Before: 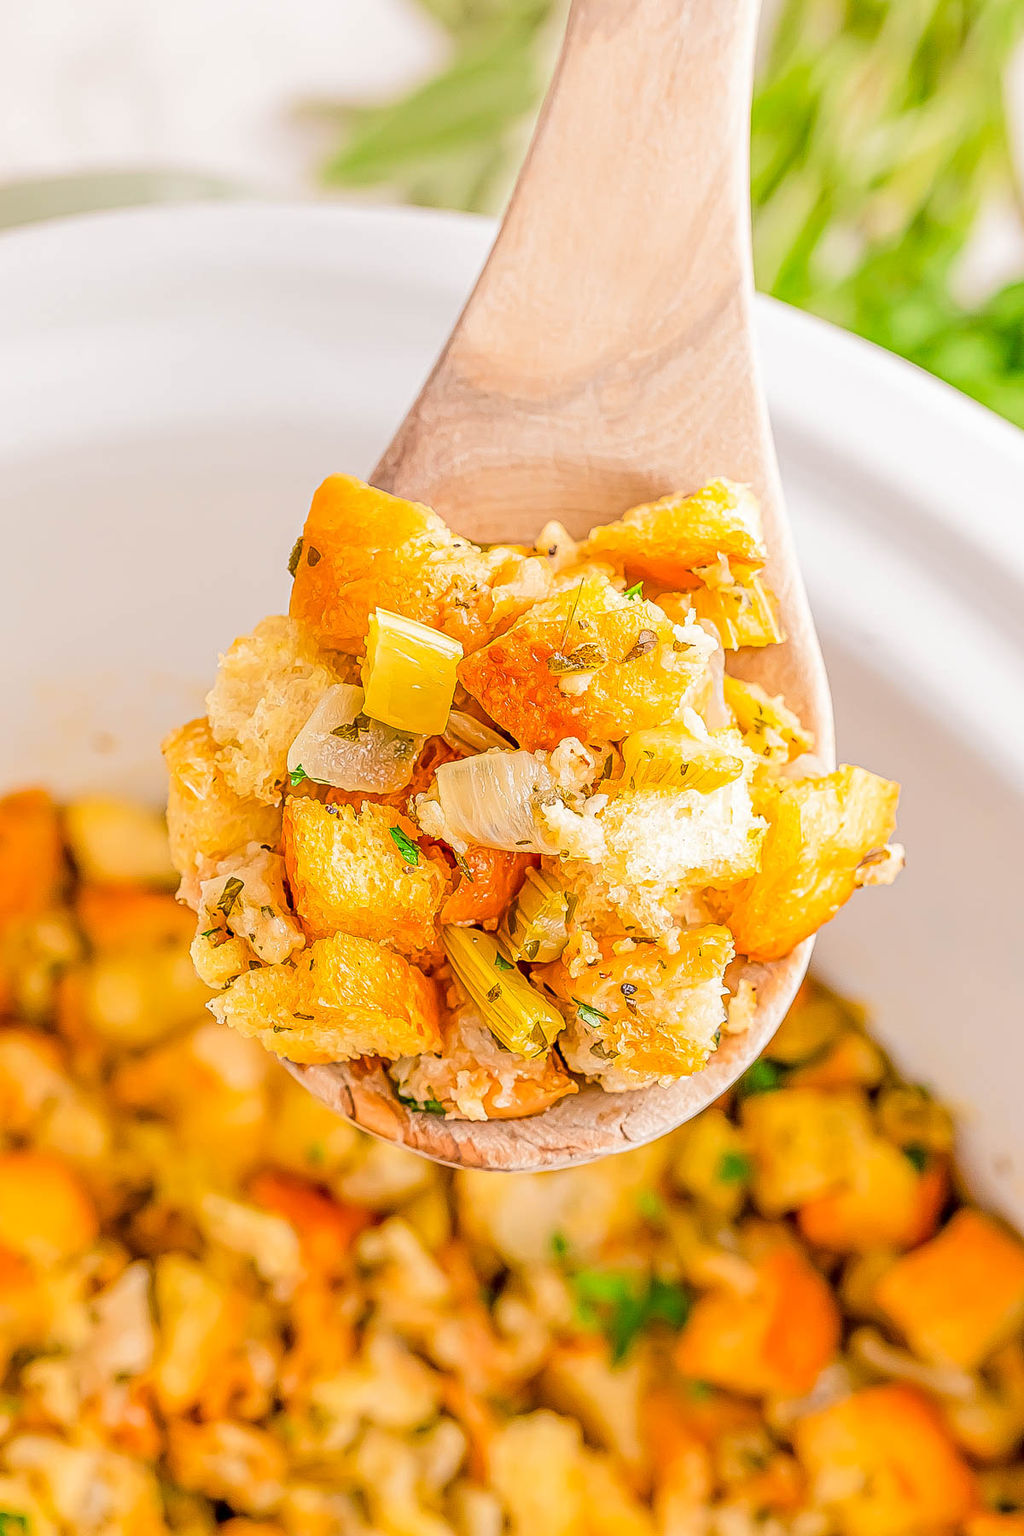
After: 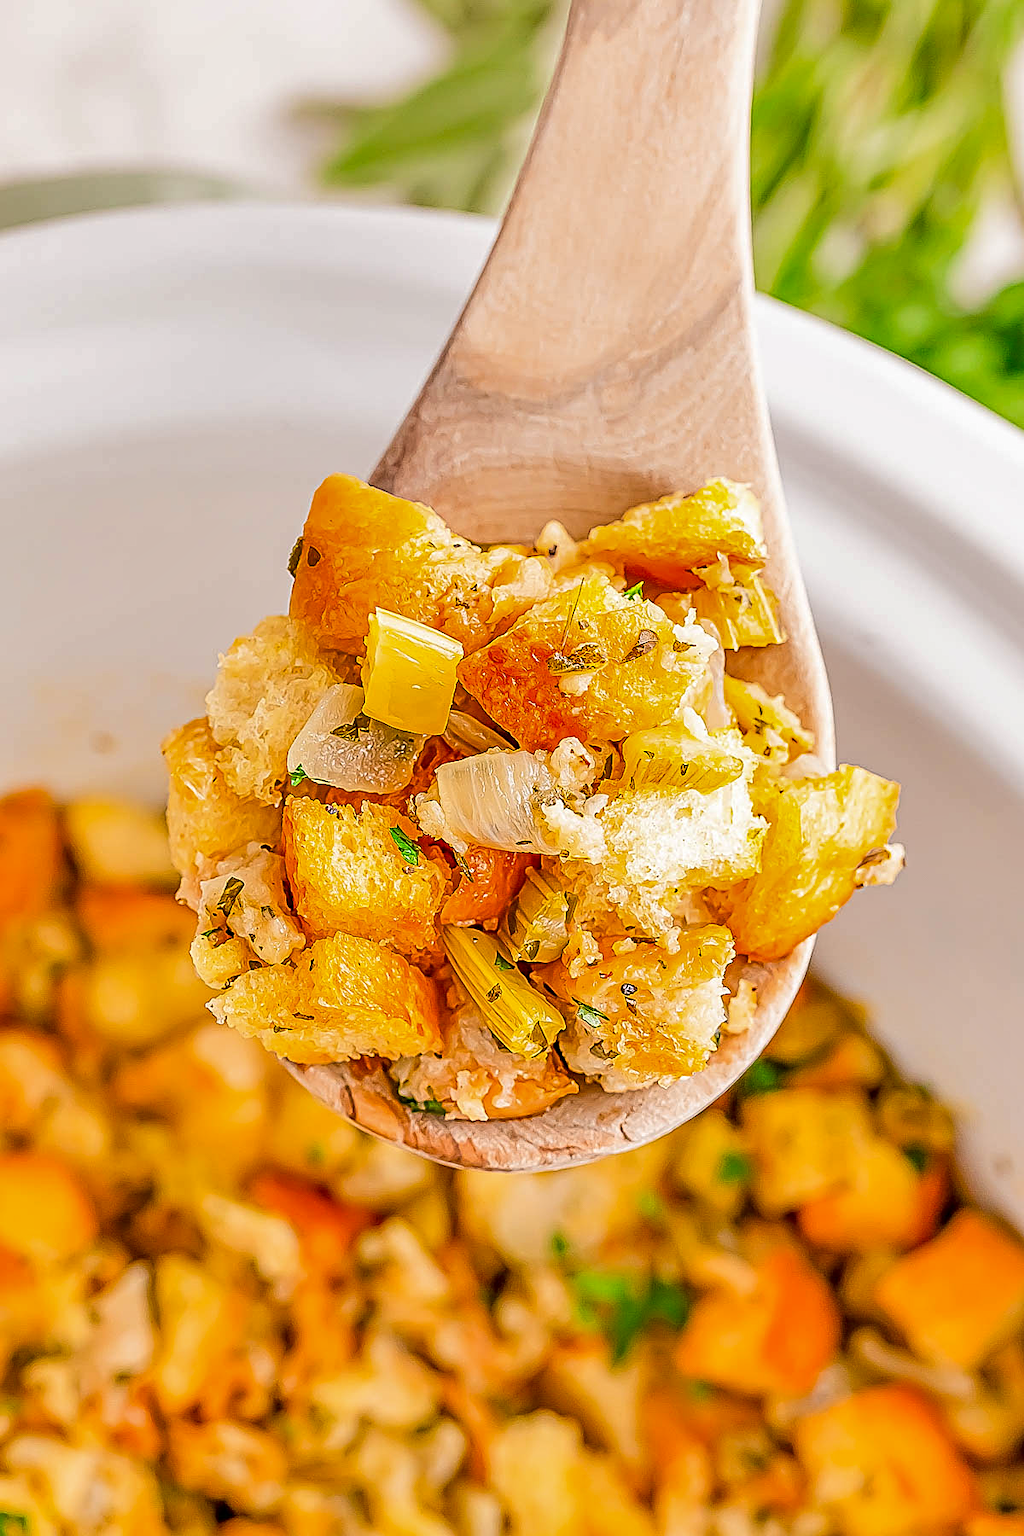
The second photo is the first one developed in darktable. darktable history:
sharpen: on, module defaults
shadows and highlights: shadows 59.79, soften with gaussian
